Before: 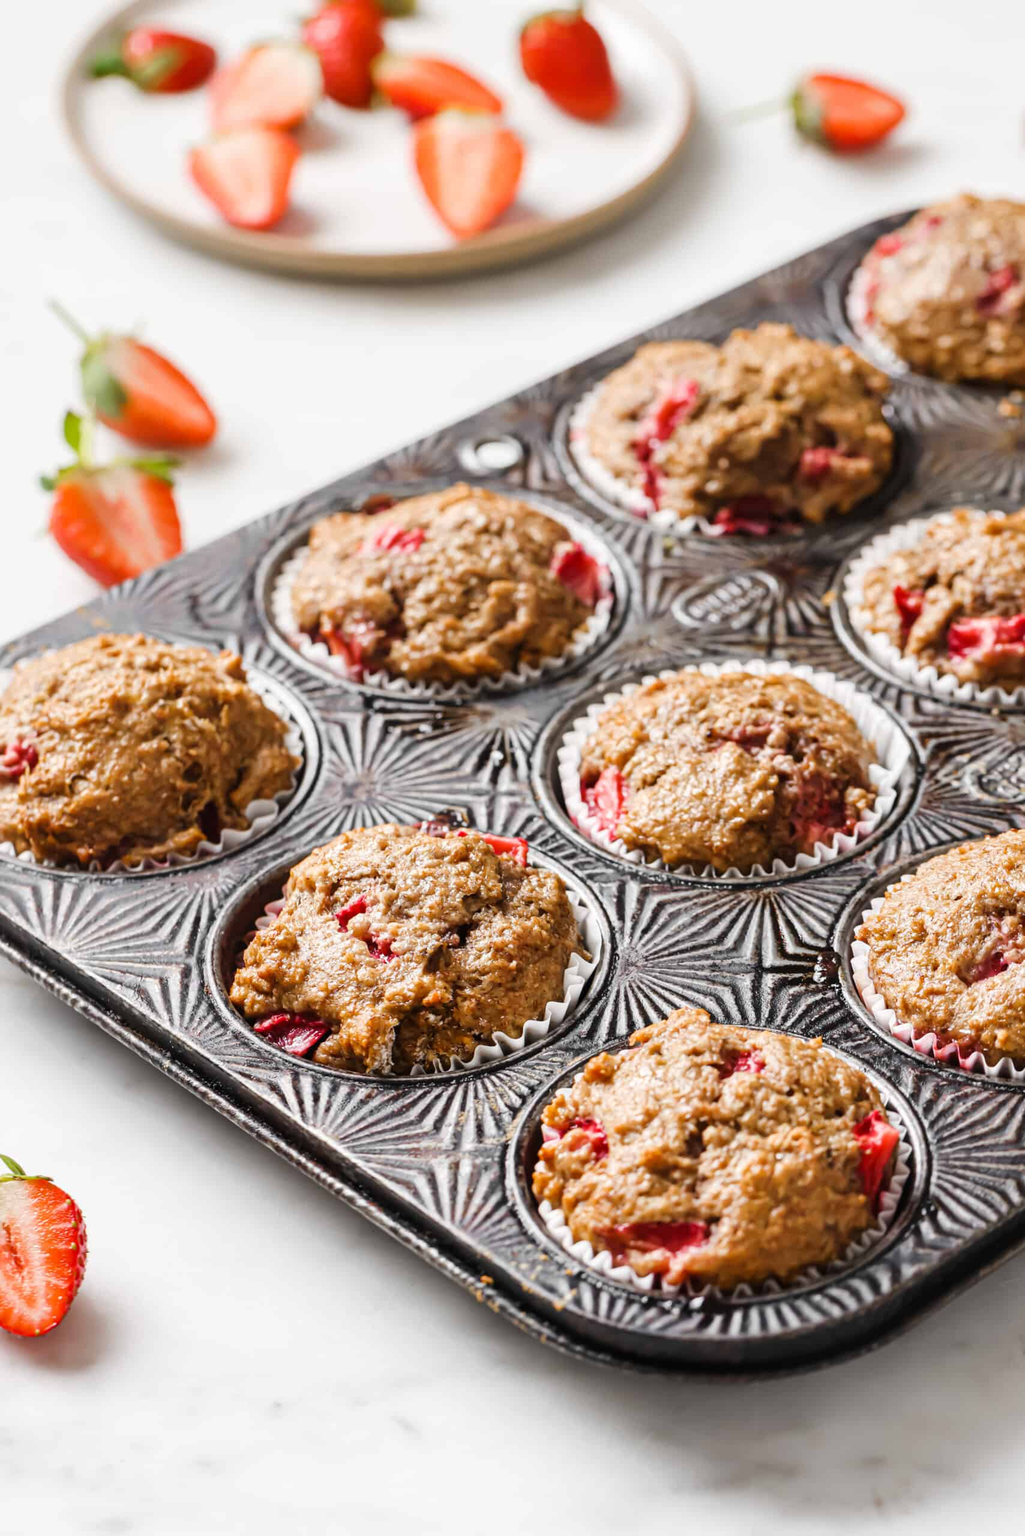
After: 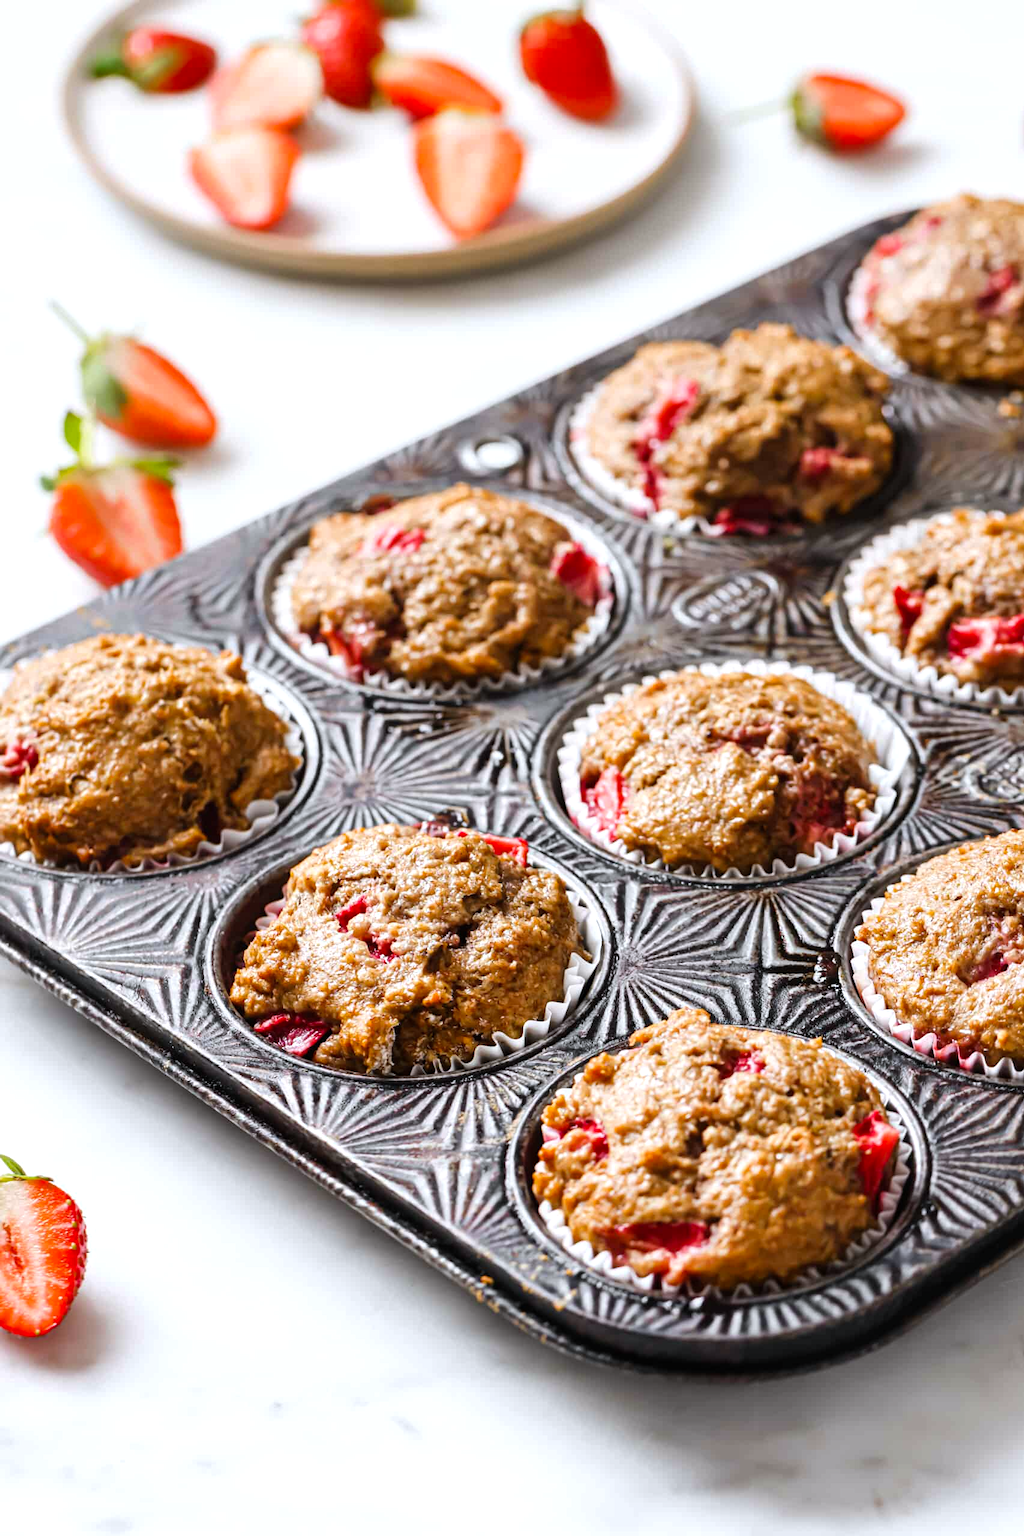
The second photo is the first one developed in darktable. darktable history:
white balance: red 0.98, blue 1.034
color balance: contrast 8.5%, output saturation 105%
